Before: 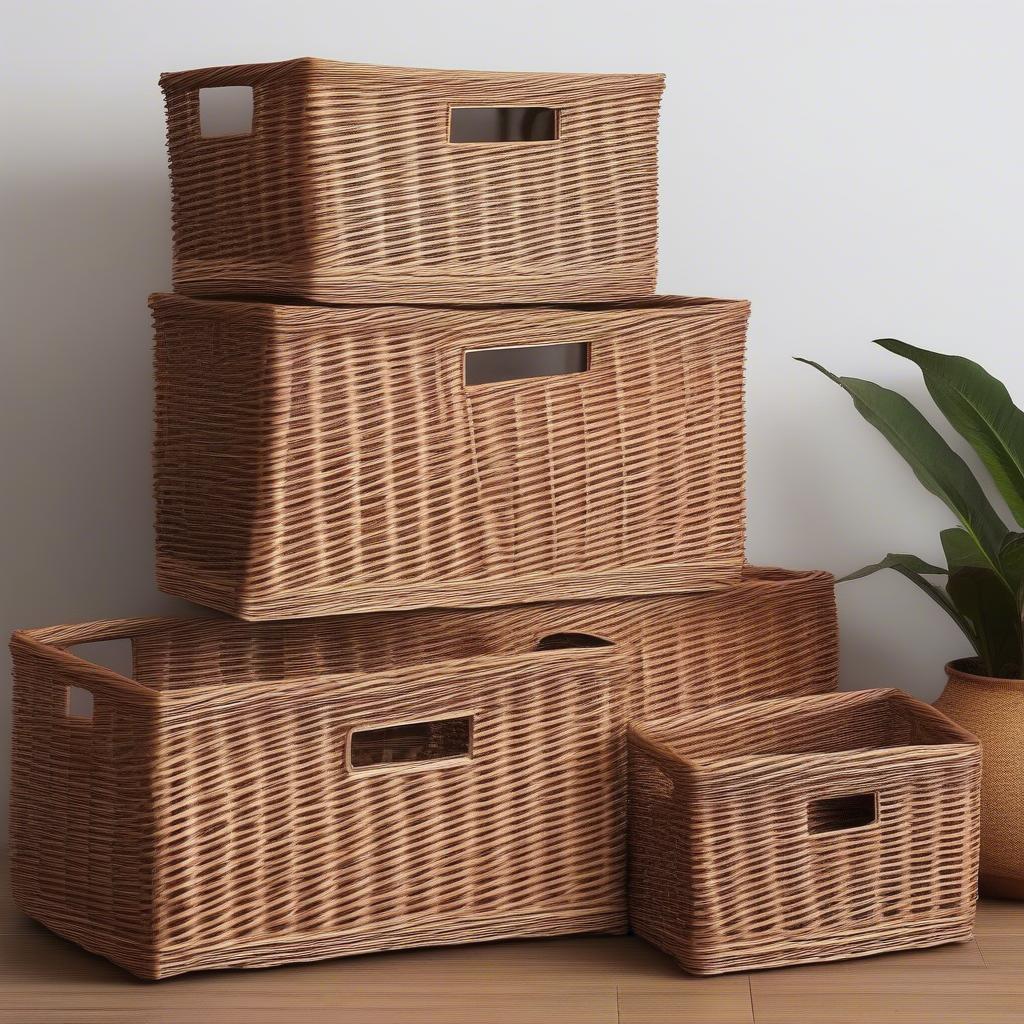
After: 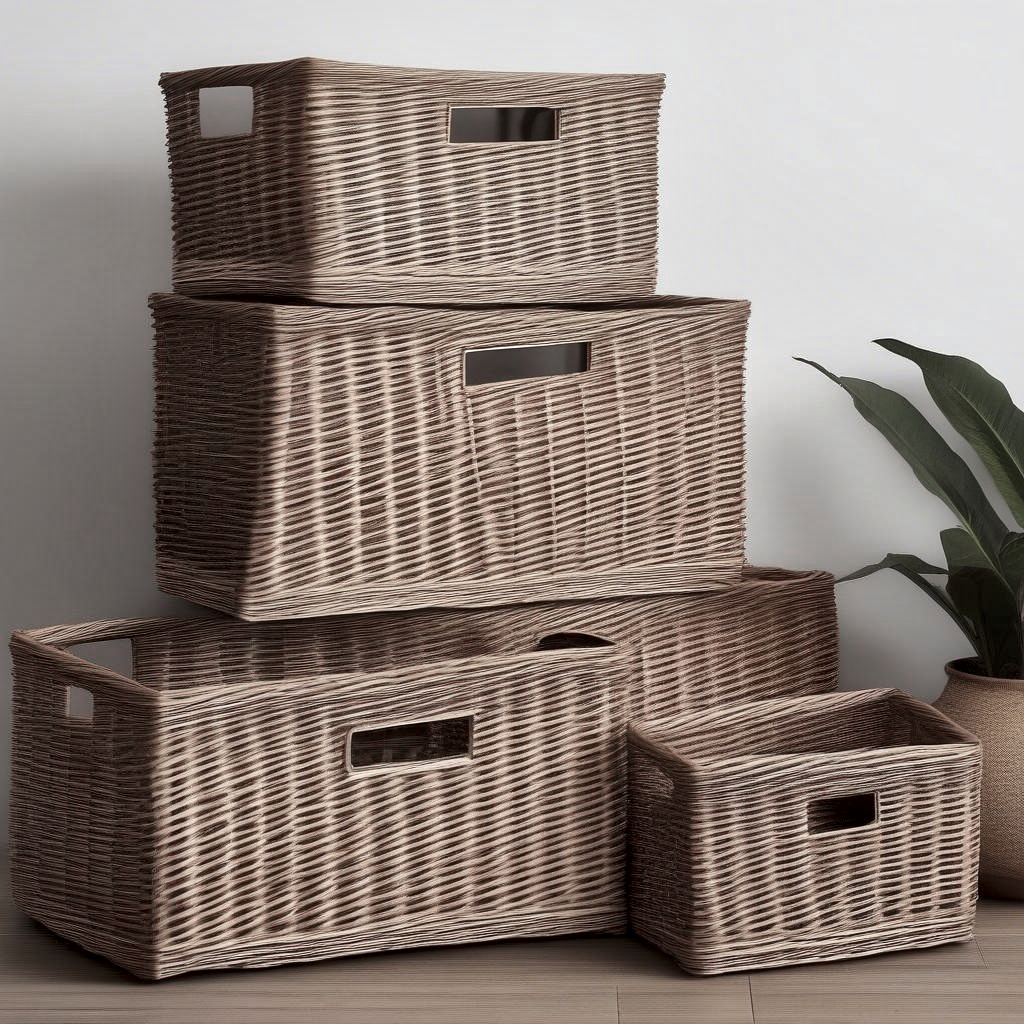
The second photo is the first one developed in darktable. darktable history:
local contrast: mode bilateral grid, contrast 20, coarseness 50, detail 178%, midtone range 0.2
color zones: curves: ch0 [(0, 0.6) (0.129, 0.508) (0.193, 0.483) (0.429, 0.5) (0.571, 0.5) (0.714, 0.5) (0.857, 0.5) (1, 0.6)]; ch1 [(0, 0.481) (0.112, 0.245) (0.213, 0.223) (0.429, 0.233) (0.571, 0.231) (0.683, 0.242) (0.857, 0.296) (1, 0.481)]
